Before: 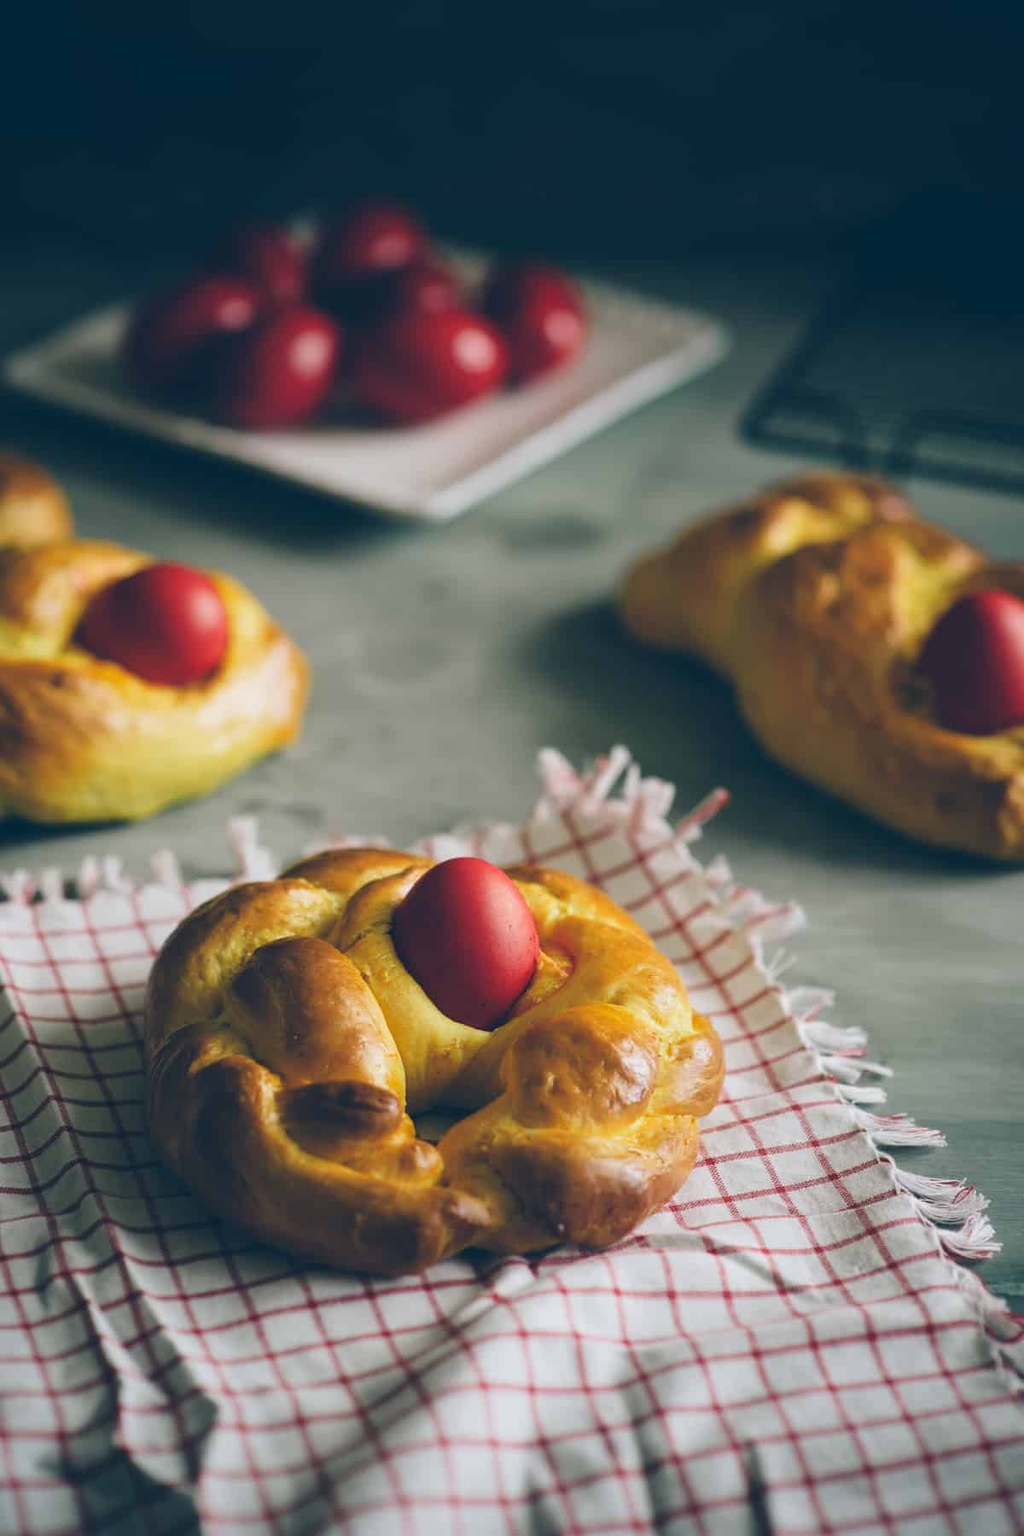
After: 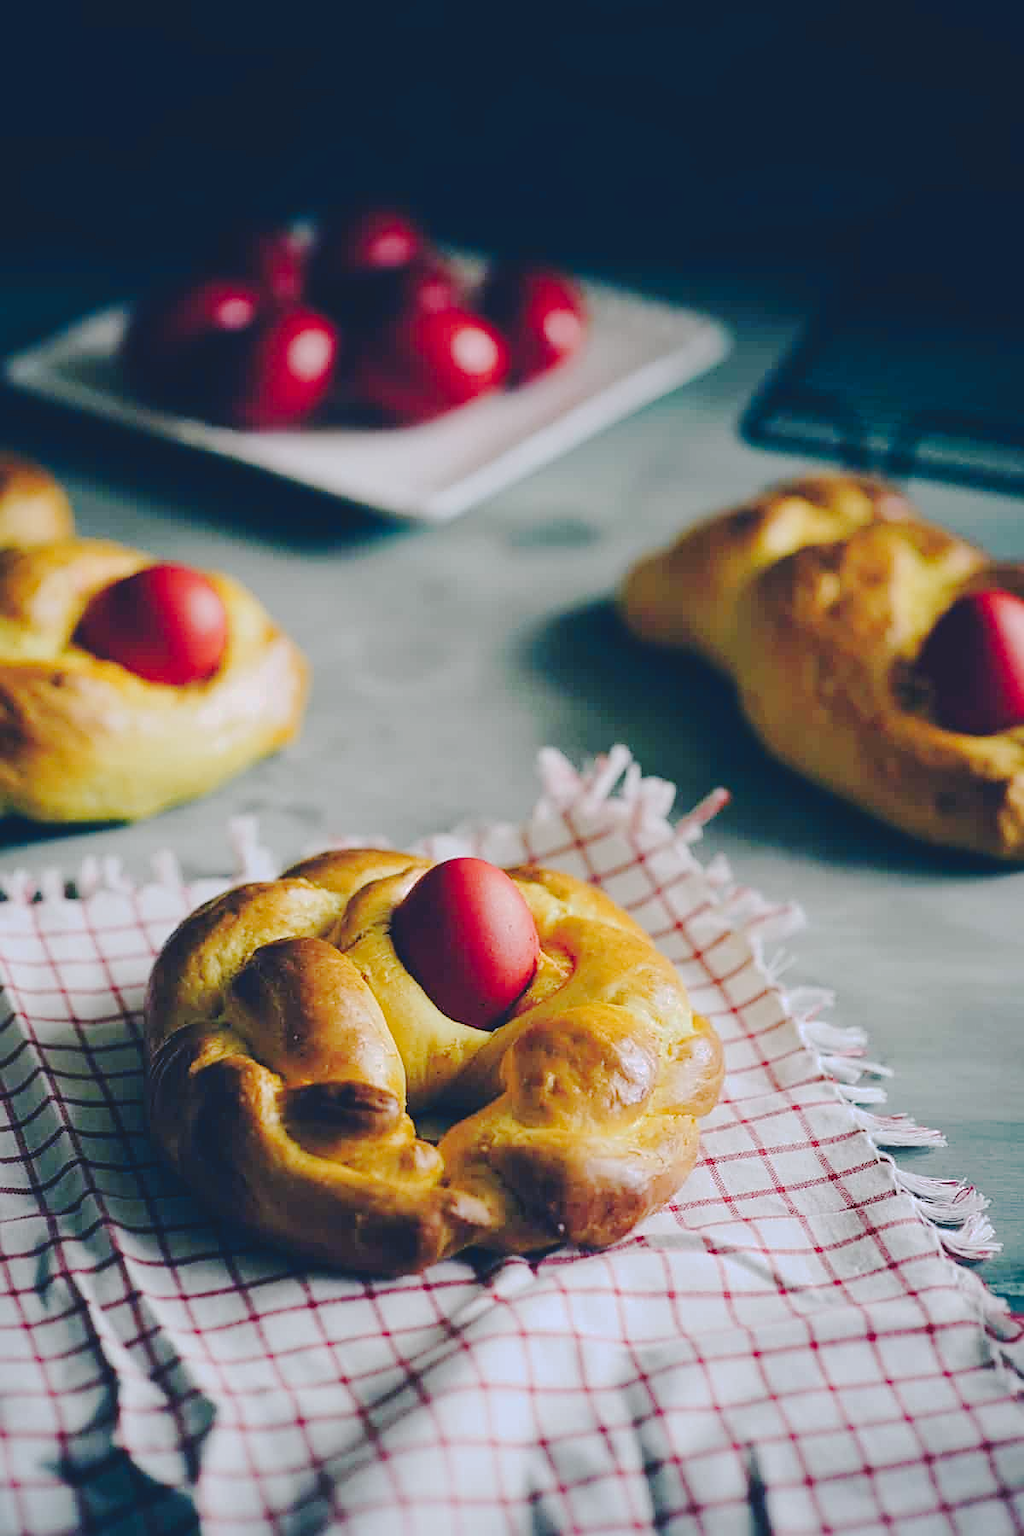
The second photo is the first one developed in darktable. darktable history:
color calibration: illuminant as shot in camera, x 0.358, y 0.373, temperature 4628.91 K
tone curve: curves: ch0 [(0, 0) (0.003, 0.089) (0.011, 0.089) (0.025, 0.088) (0.044, 0.089) (0.069, 0.094) (0.1, 0.108) (0.136, 0.119) (0.177, 0.147) (0.224, 0.204) (0.277, 0.28) (0.335, 0.389) (0.399, 0.486) (0.468, 0.588) (0.543, 0.647) (0.623, 0.705) (0.709, 0.759) (0.801, 0.815) (0.898, 0.873) (1, 1)], preserve colors none
sharpen: on, module defaults
